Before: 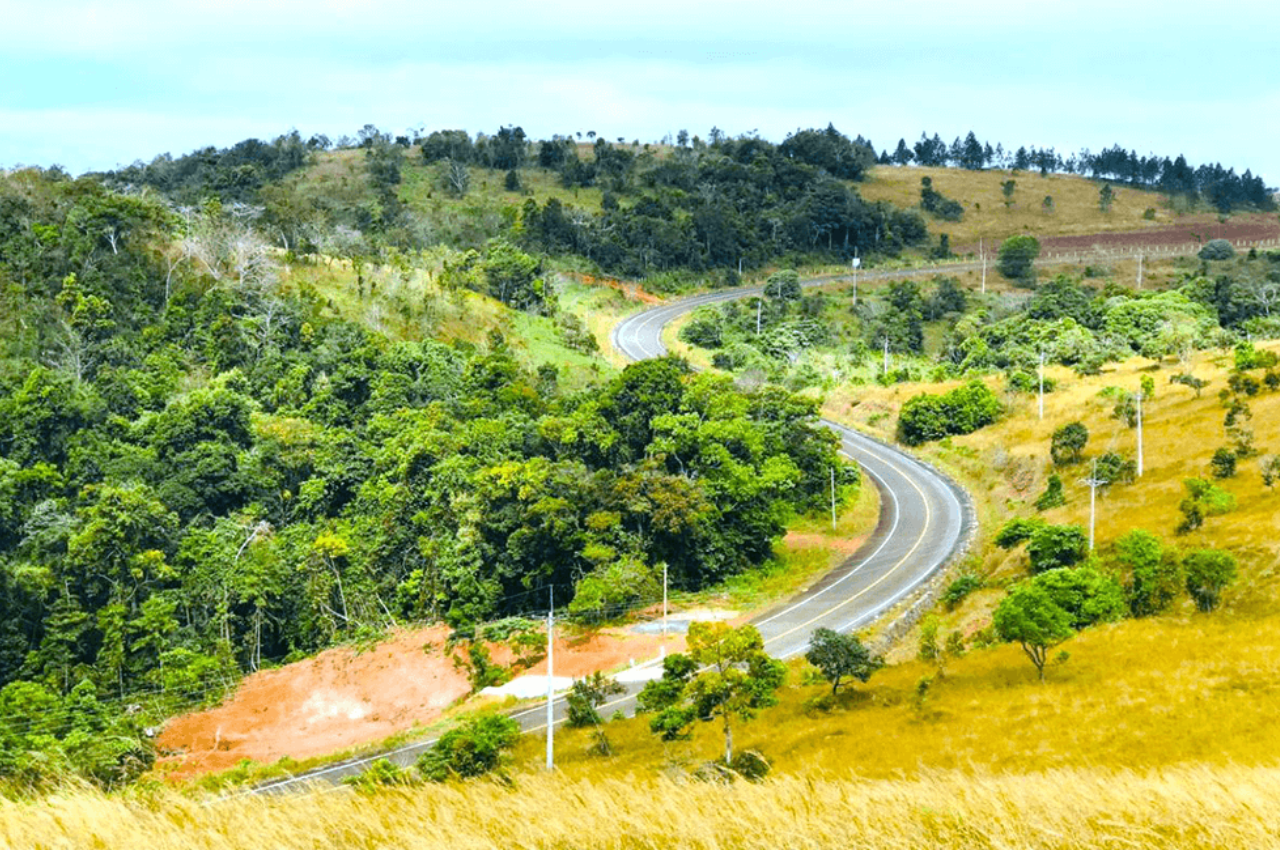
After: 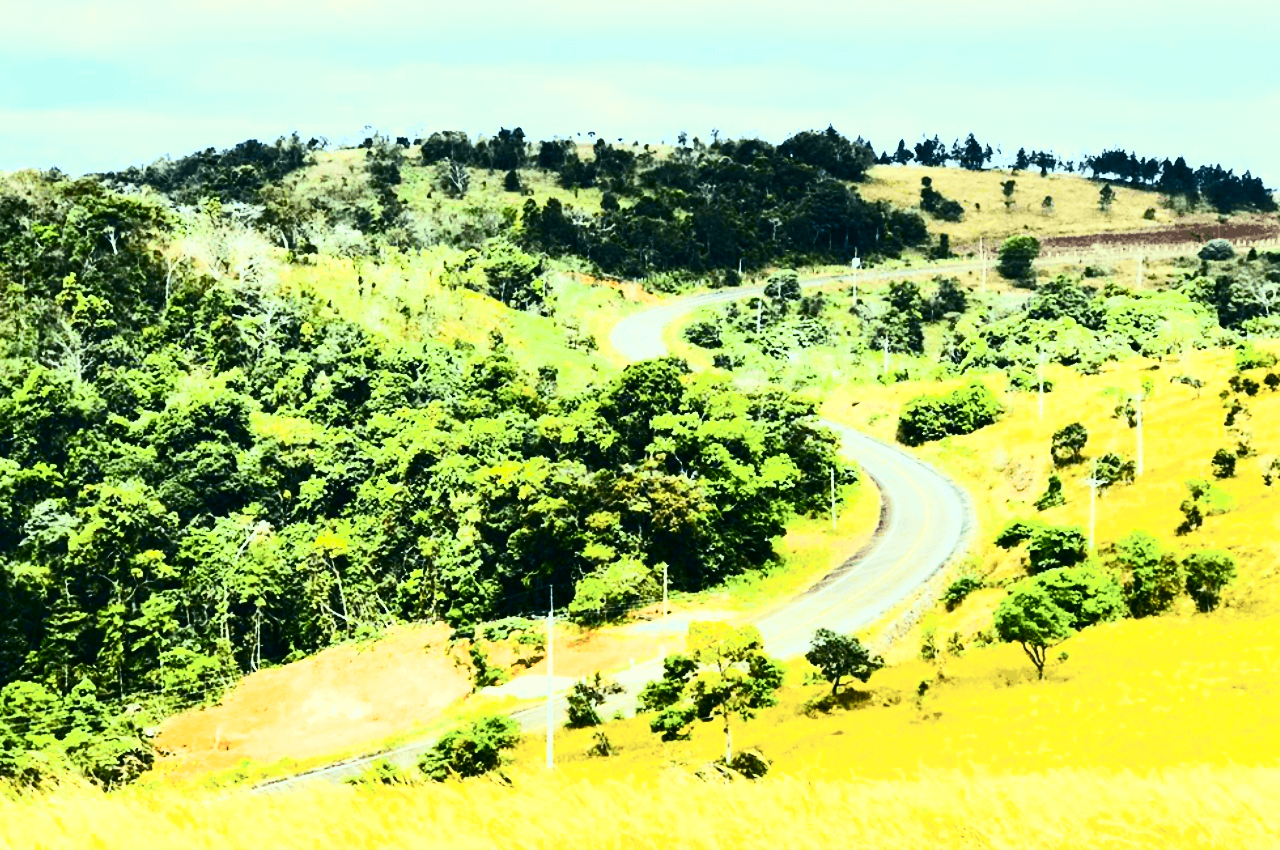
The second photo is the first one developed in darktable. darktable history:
color correction: highlights a* -5.94, highlights b* 11.19
contrast brightness saturation: contrast 0.93, brightness 0.2
